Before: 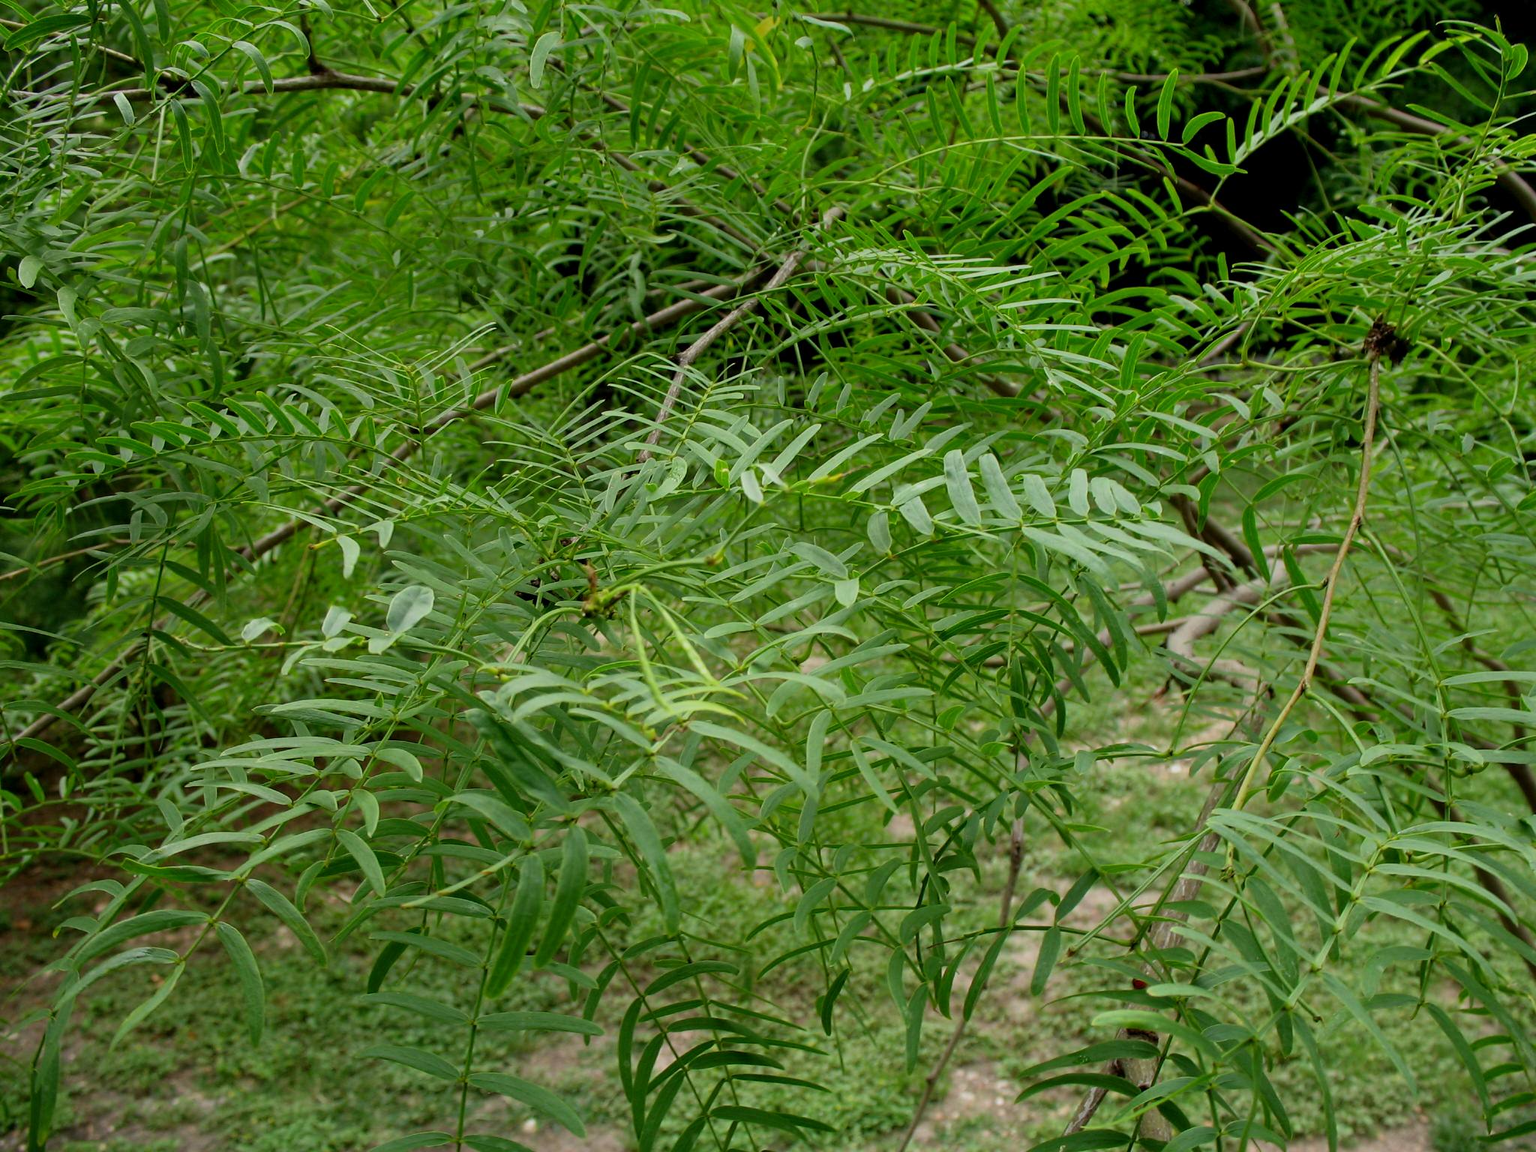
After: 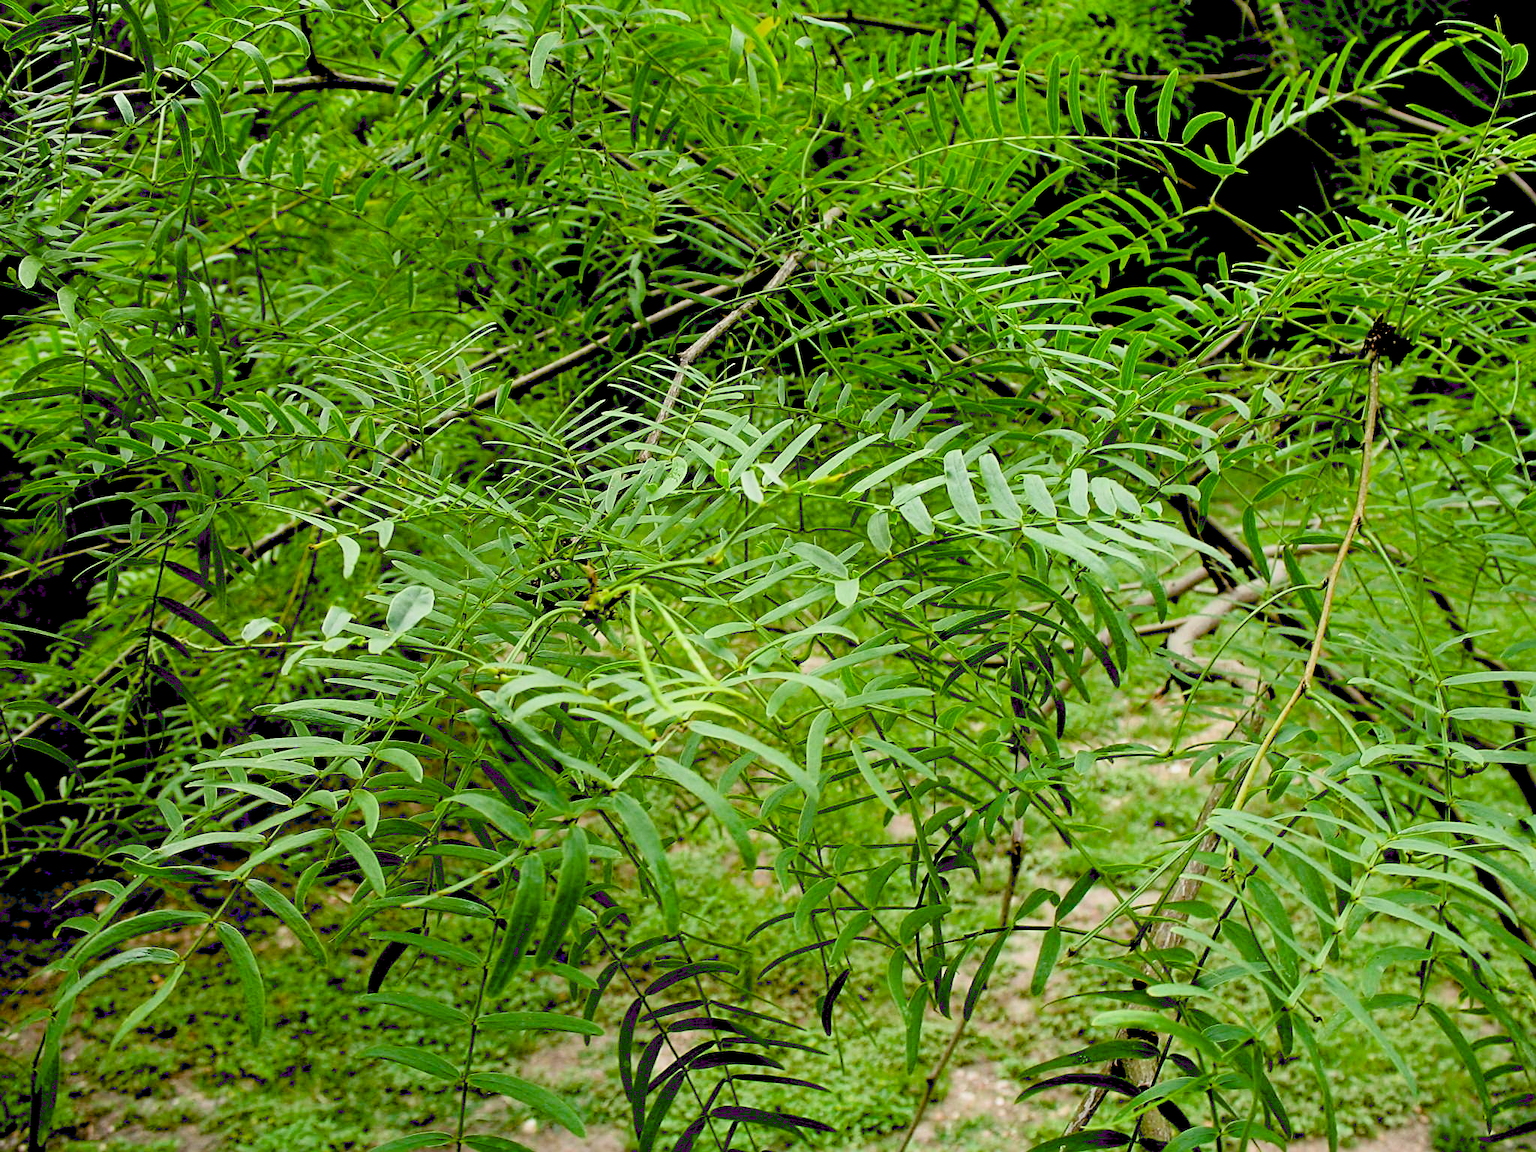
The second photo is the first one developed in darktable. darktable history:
exposure: black level correction 0.035, exposure 0.9 EV, compensate highlight preservation false
filmic rgb: white relative exposure 3.8 EV, hardness 4.35
tone equalizer: on, module defaults
sharpen: on, module defaults
